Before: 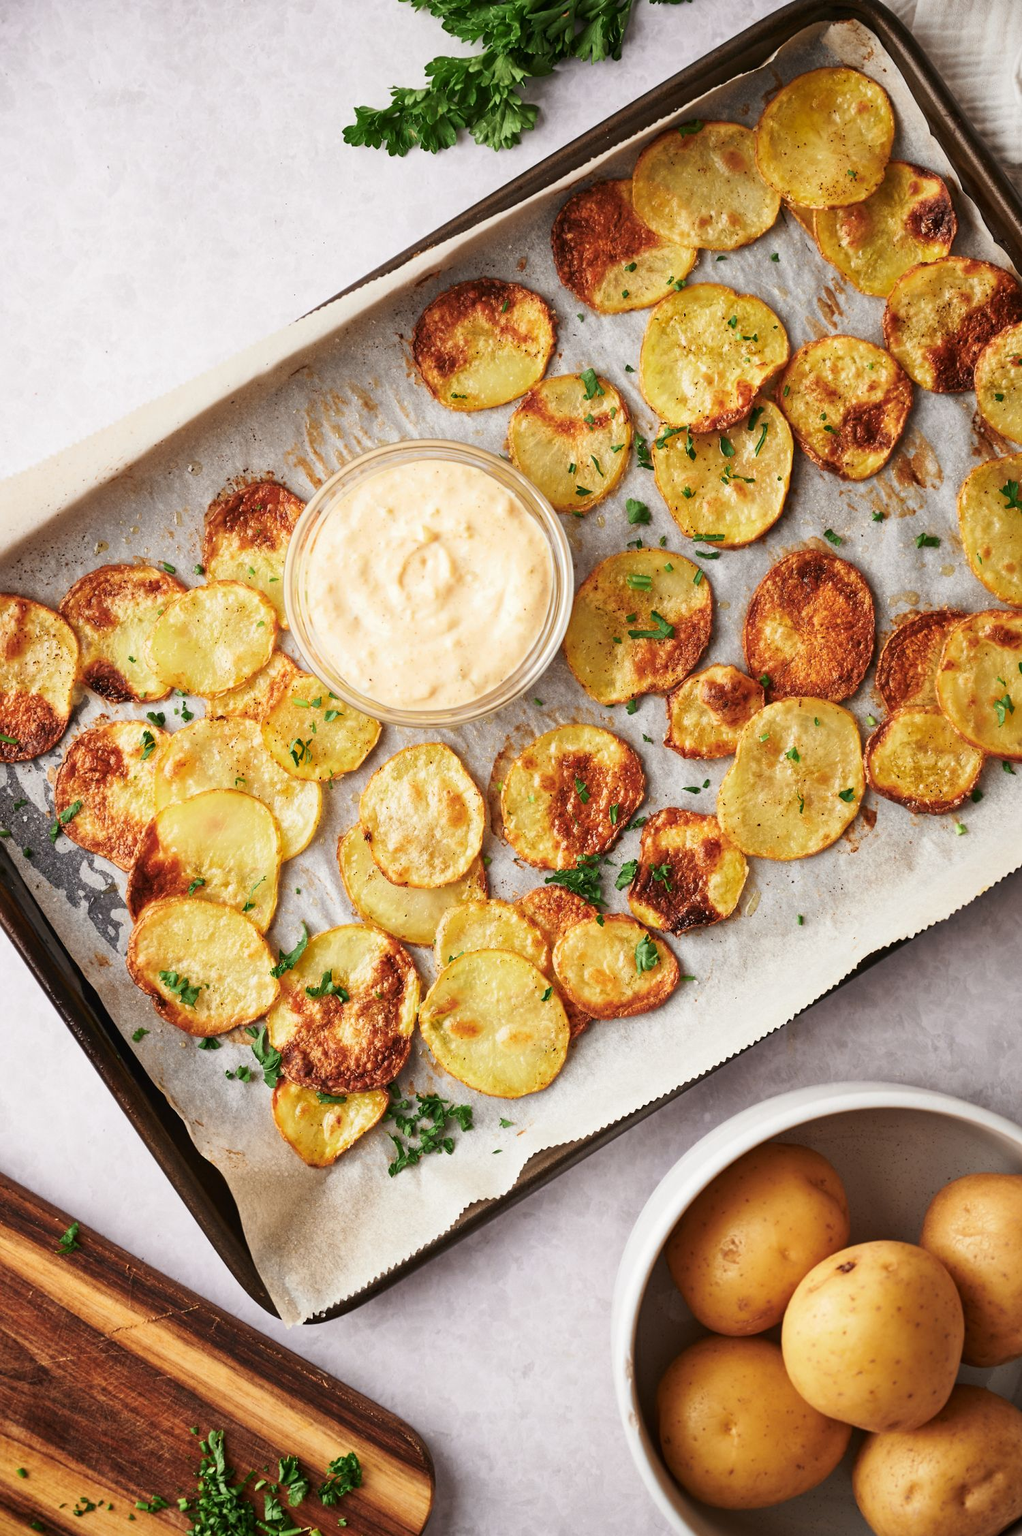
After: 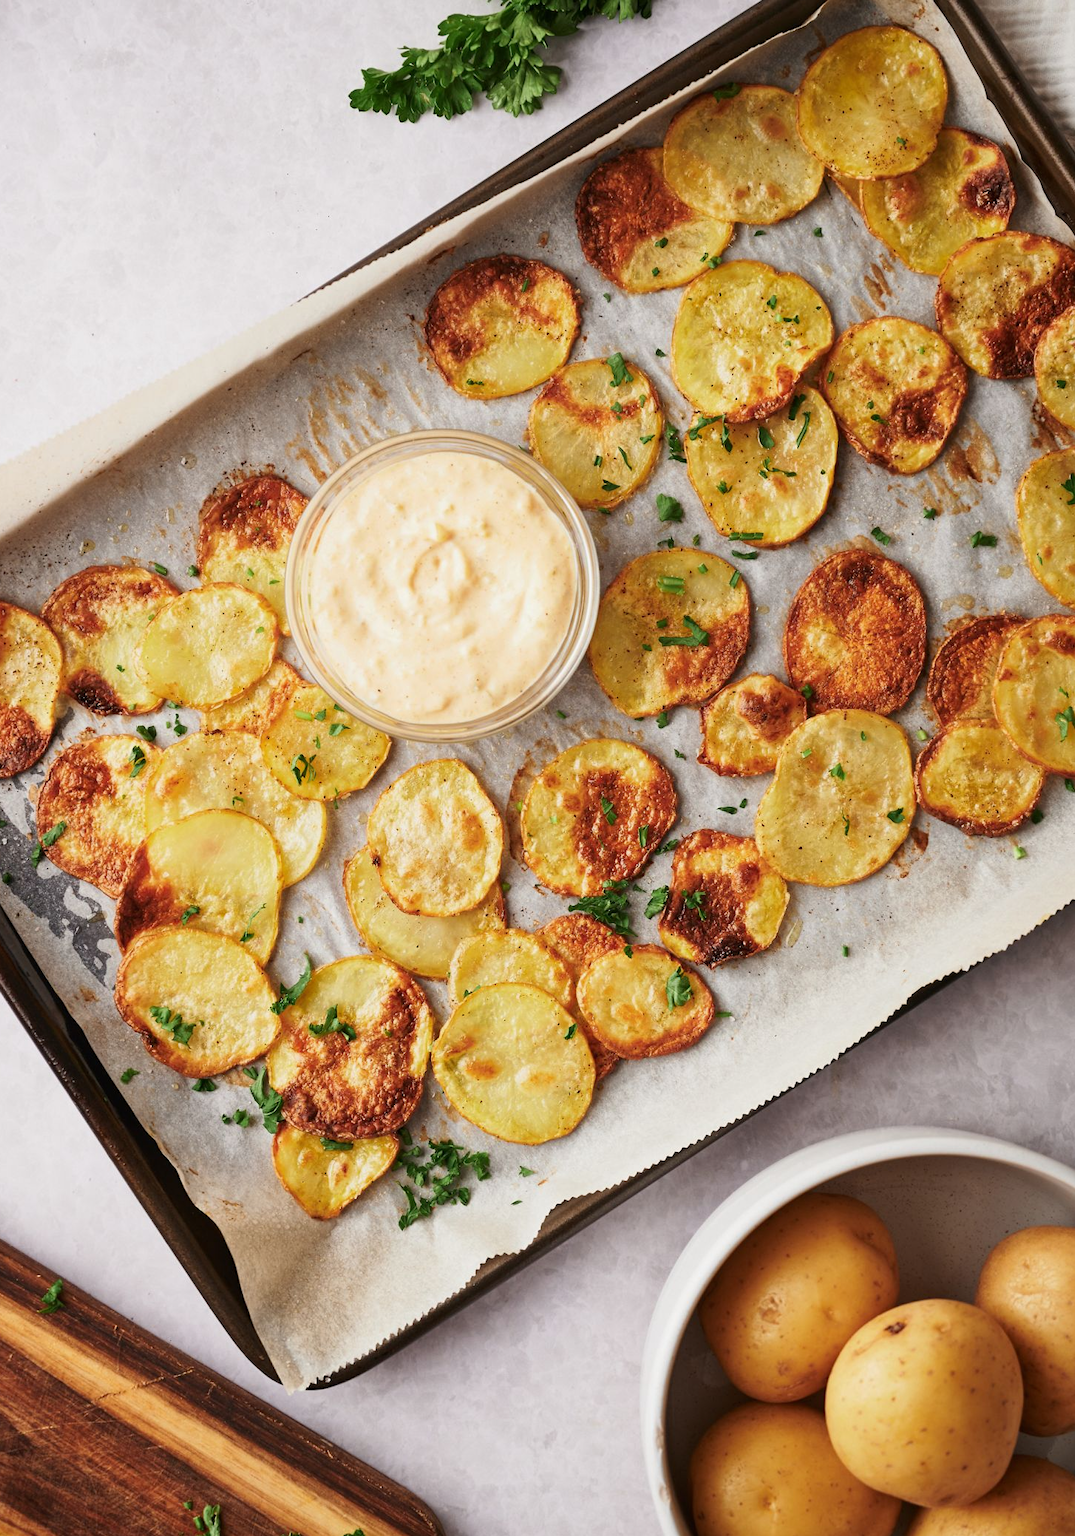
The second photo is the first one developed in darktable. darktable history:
exposure: exposure -0.116 EV, compensate highlight preservation false
crop: left 2.108%, top 2.872%, right 0.856%, bottom 4.968%
